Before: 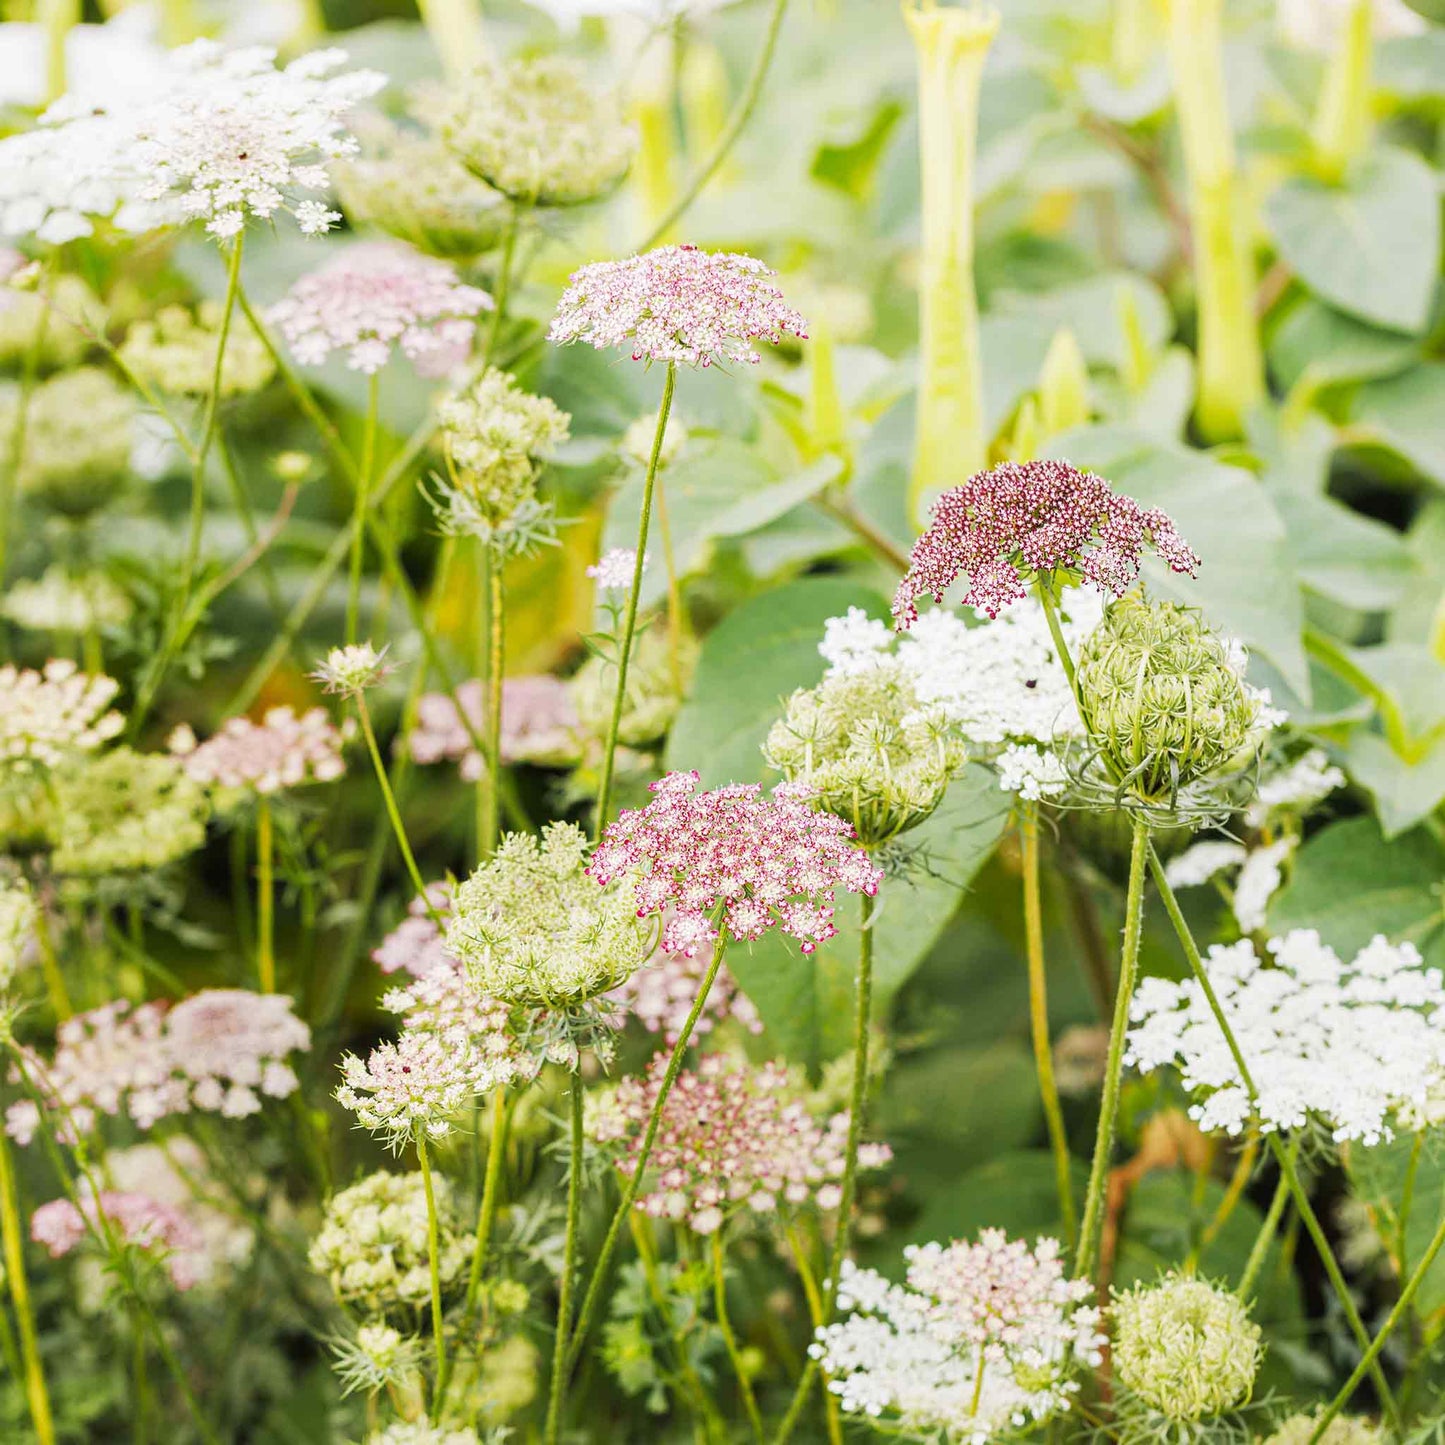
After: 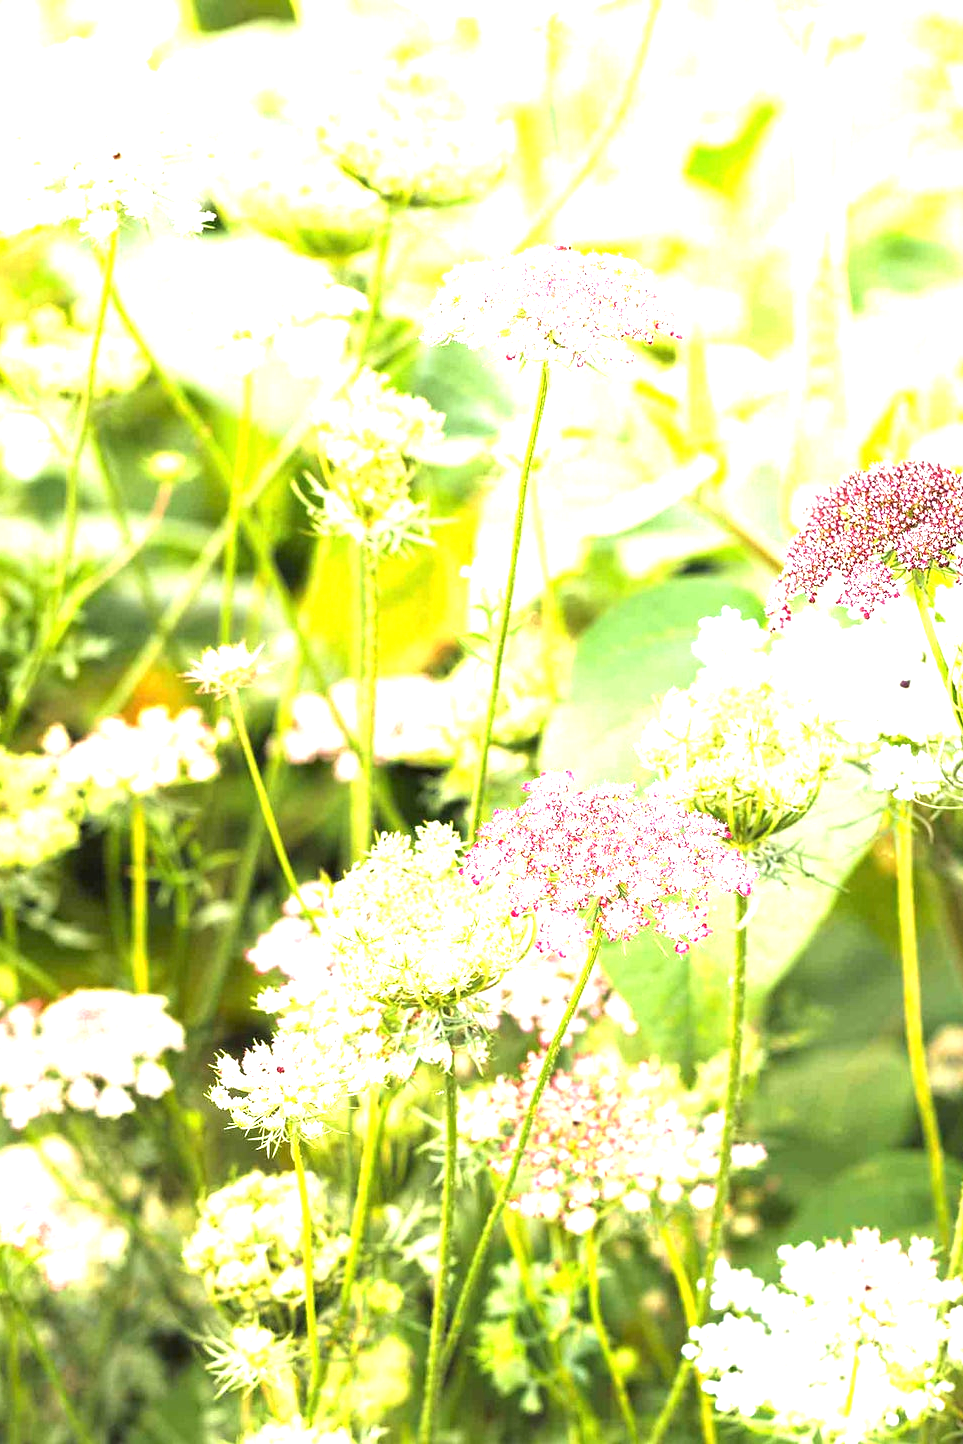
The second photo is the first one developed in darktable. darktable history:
crop and rotate: left 8.786%, right 24.548%
exposure: black level correction 0, exposure 1.45 EV, compensate exposure bias true, compensate highlight preservation false
